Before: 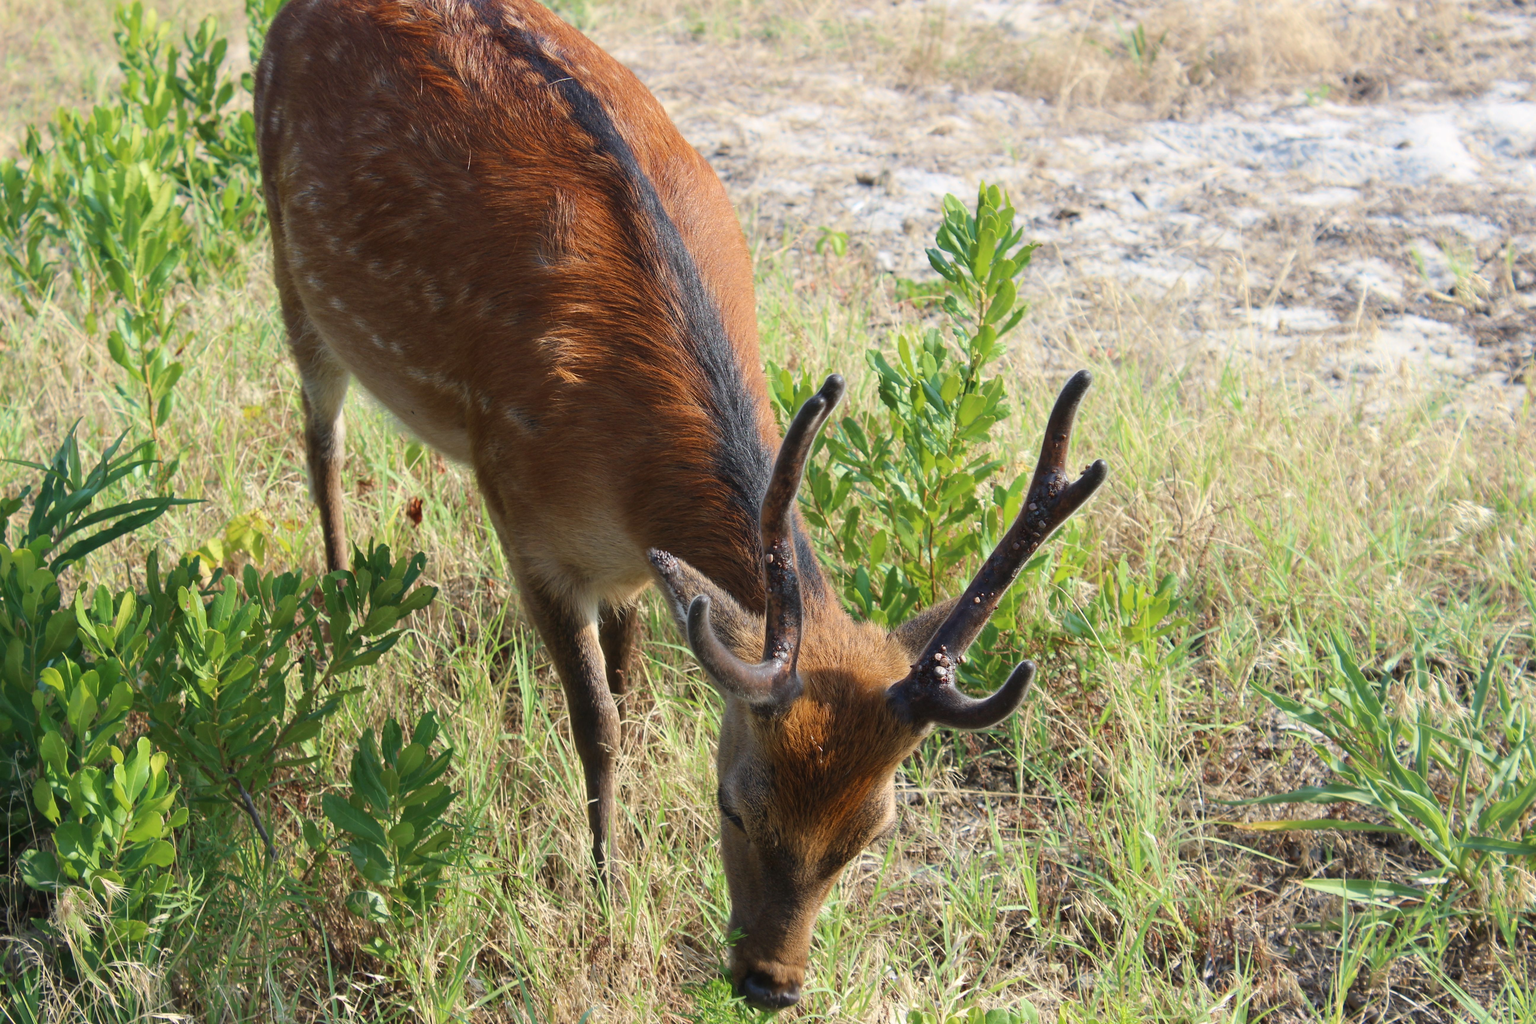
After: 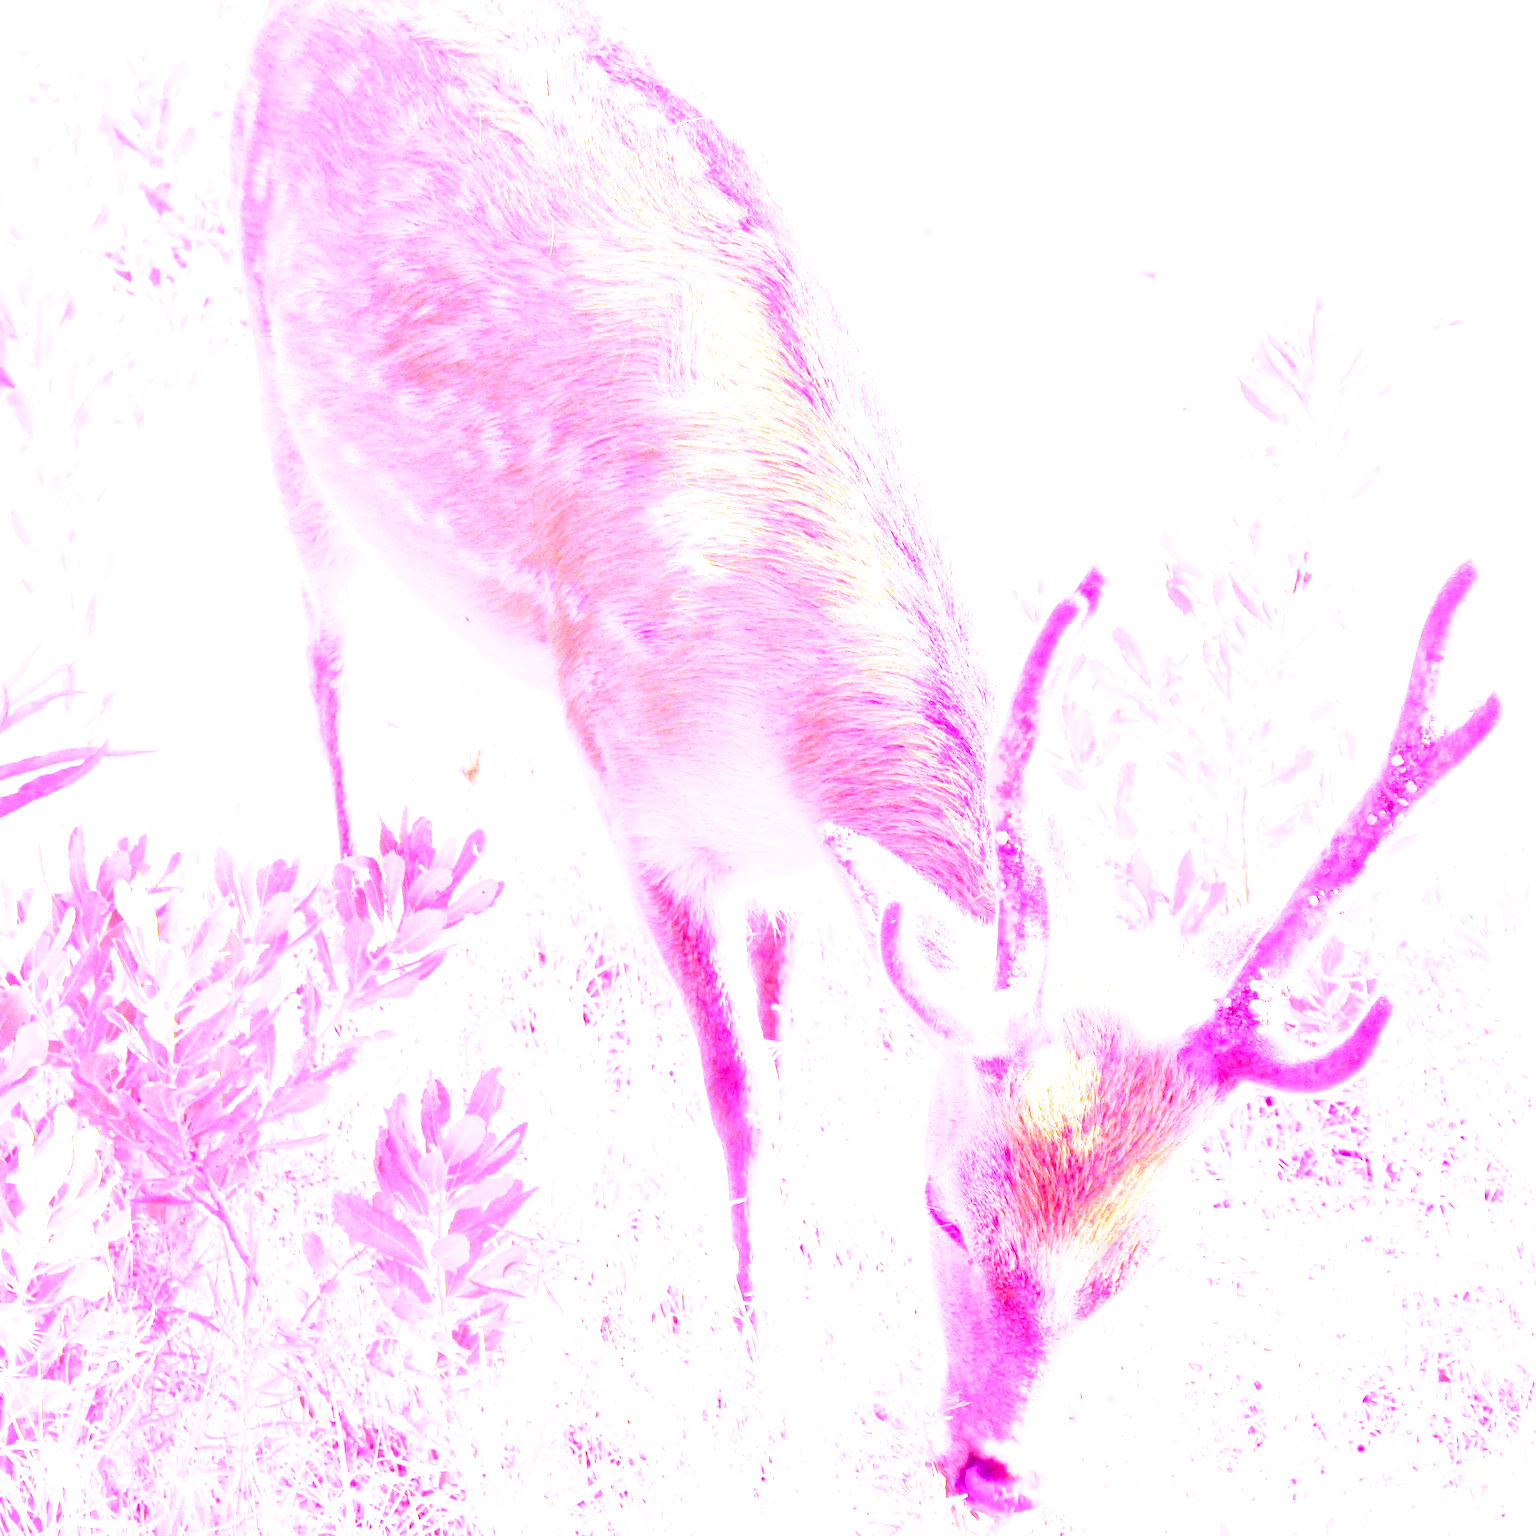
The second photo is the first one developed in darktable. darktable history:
crop and rotate: left 6.617%, right 26.717%
base curve: curves: ch0 [(0, 0) (0.028, 0.03) (0.121, 0.232) (0.46, 0.748) (0.859, 0.968) (1, 1)], preserve colors none
white balance: red 8, blue 8
